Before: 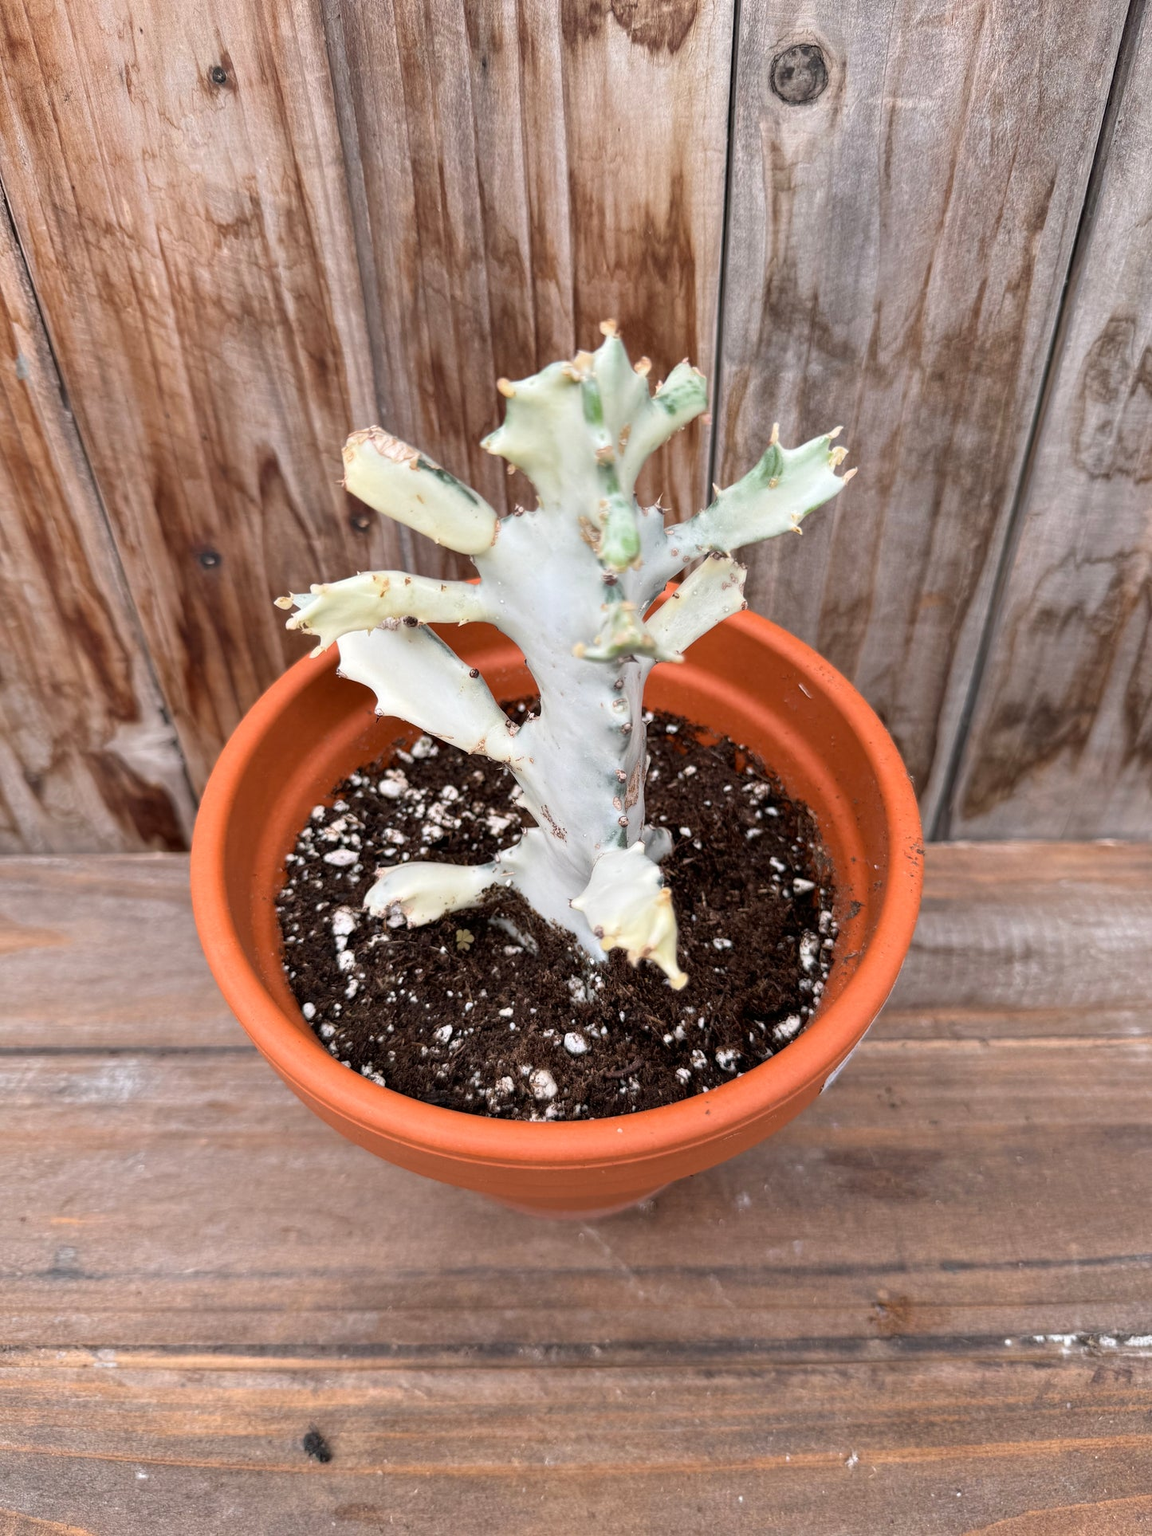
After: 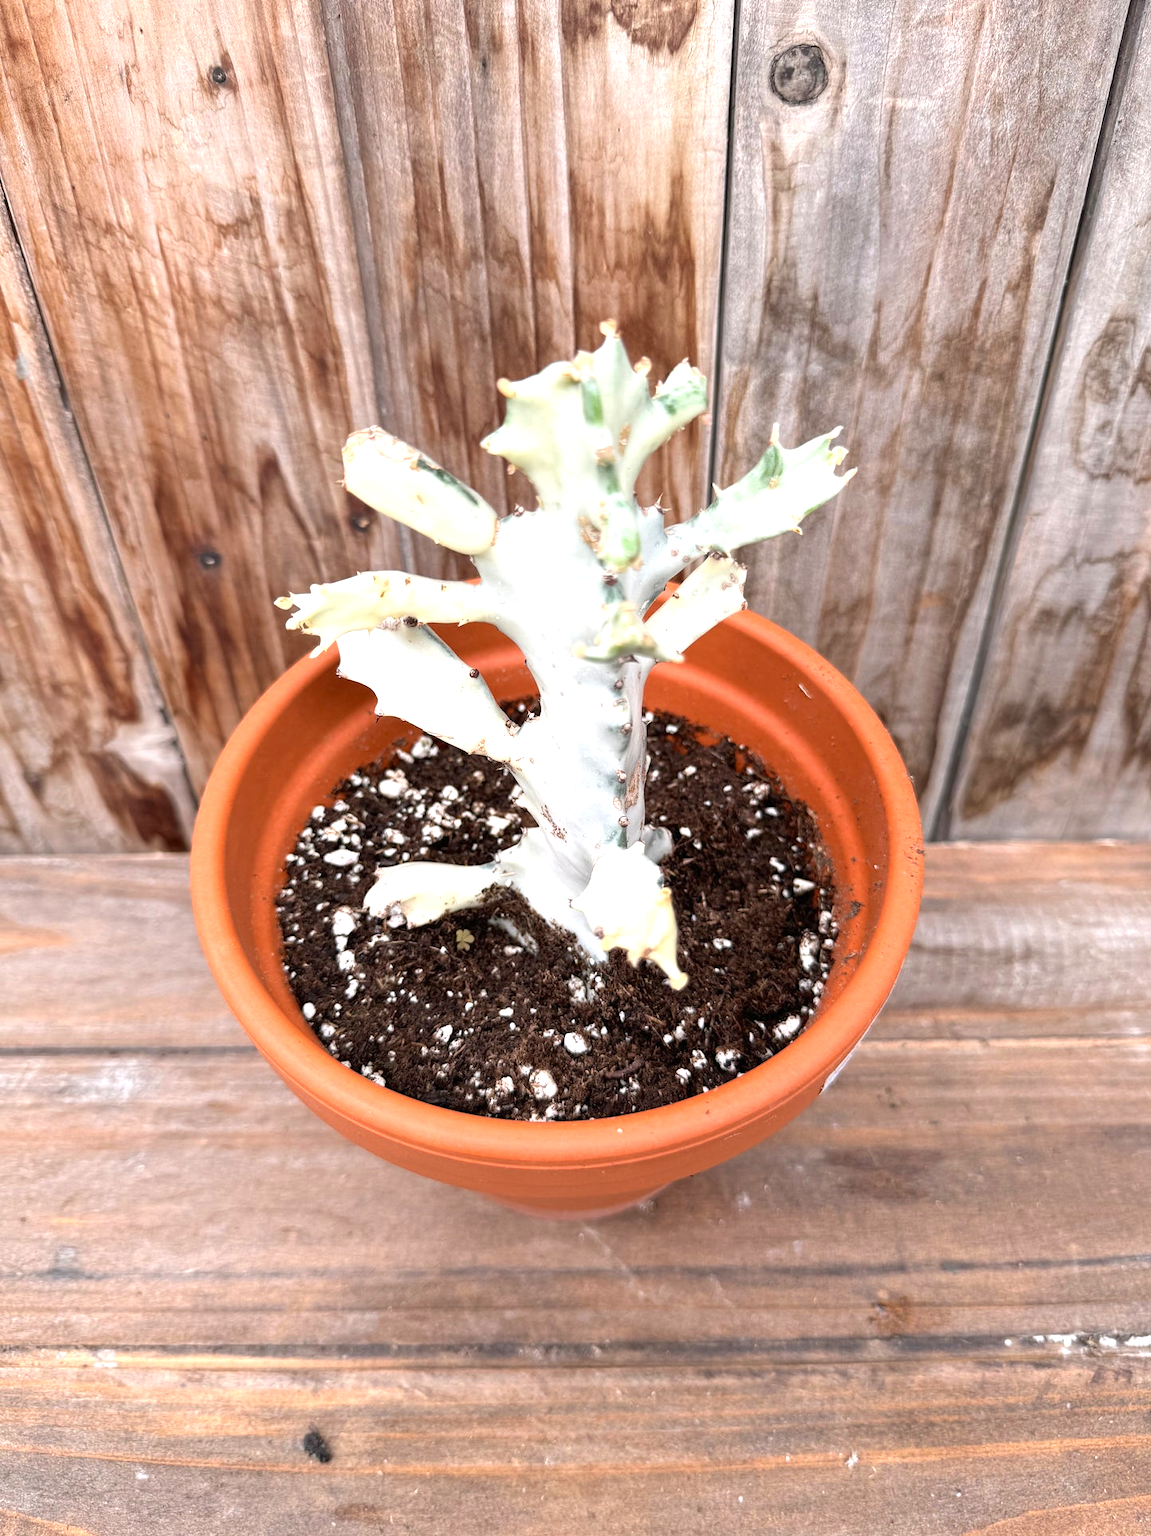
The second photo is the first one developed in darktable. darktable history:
exposure: black level correction 0, exposure 0.686 EV, compensate highlight preservation false
